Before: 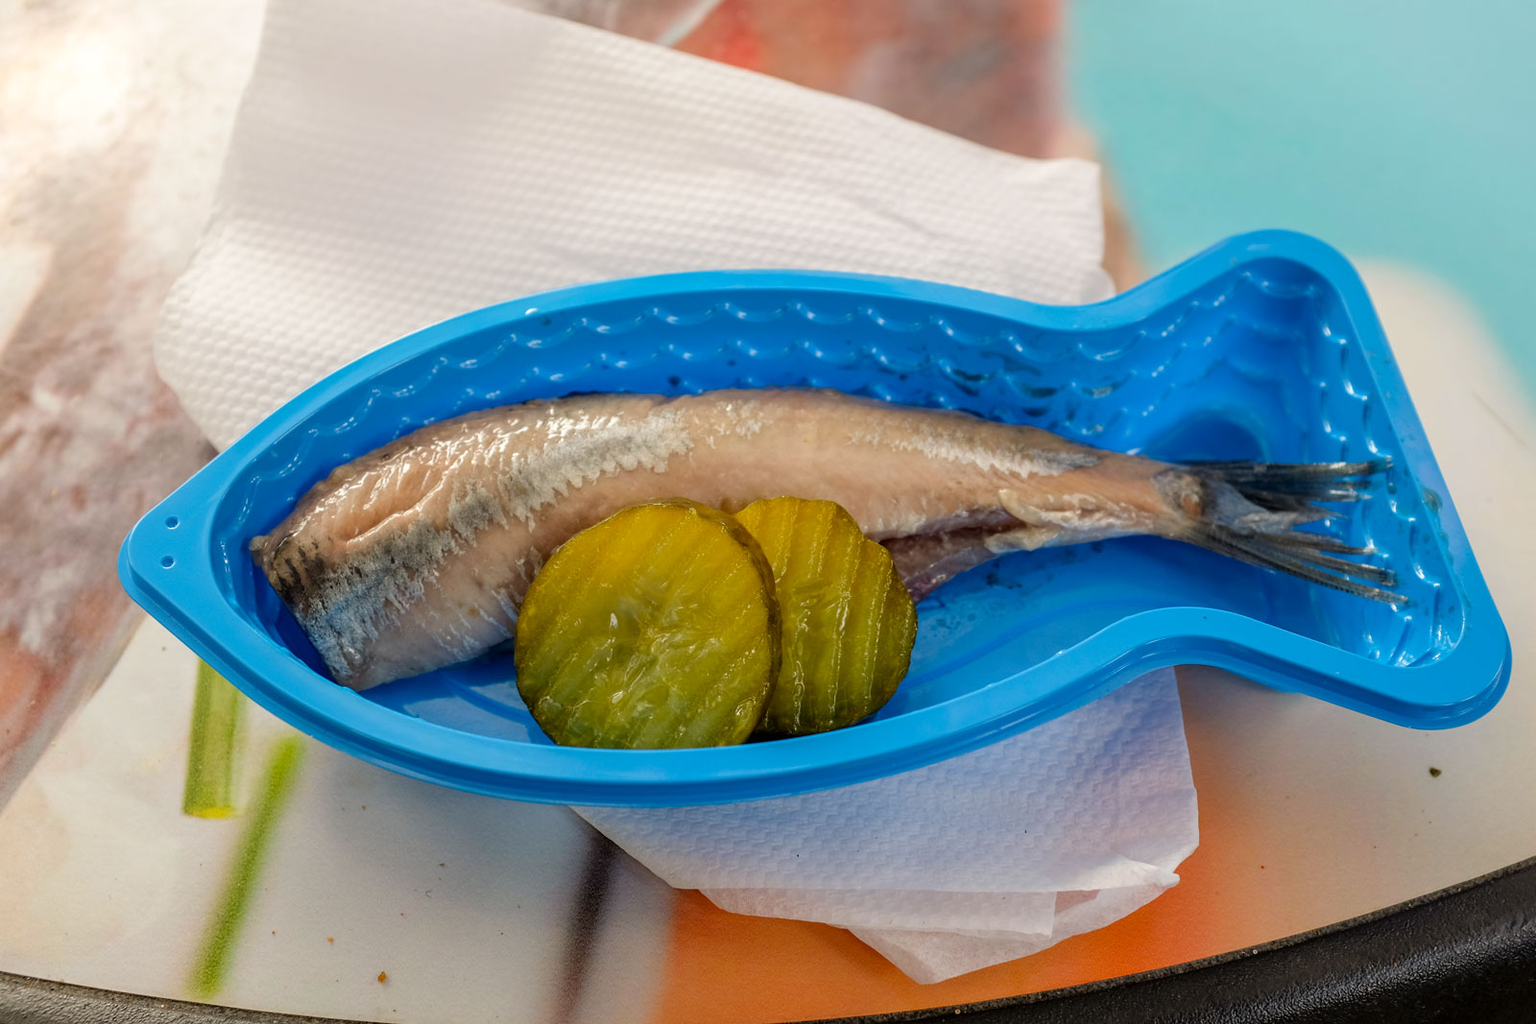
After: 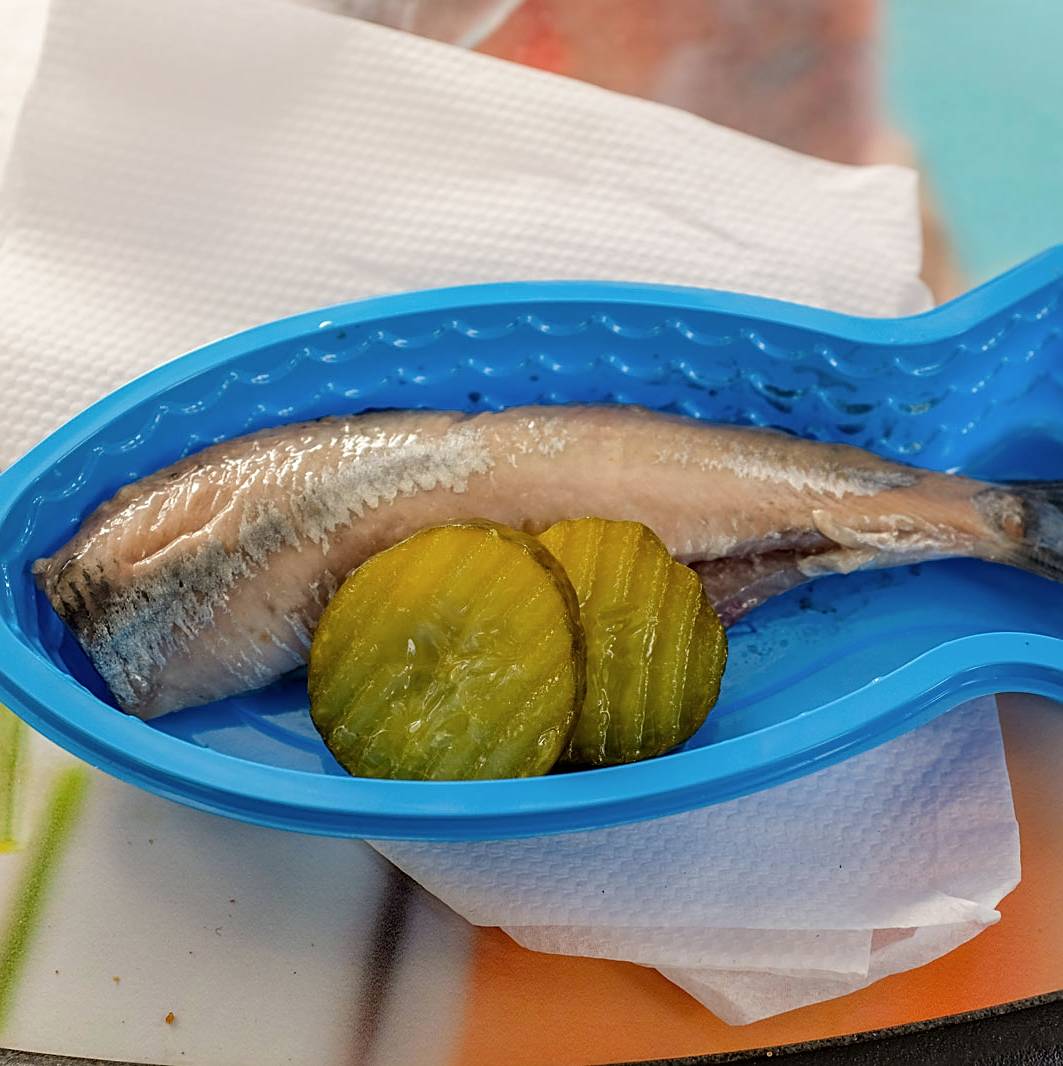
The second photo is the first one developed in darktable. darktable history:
sharpen: on, module defaults
contrast brightness saturation: saturation -0.055
crop and rotate: left 14.31%, right 19.211%
